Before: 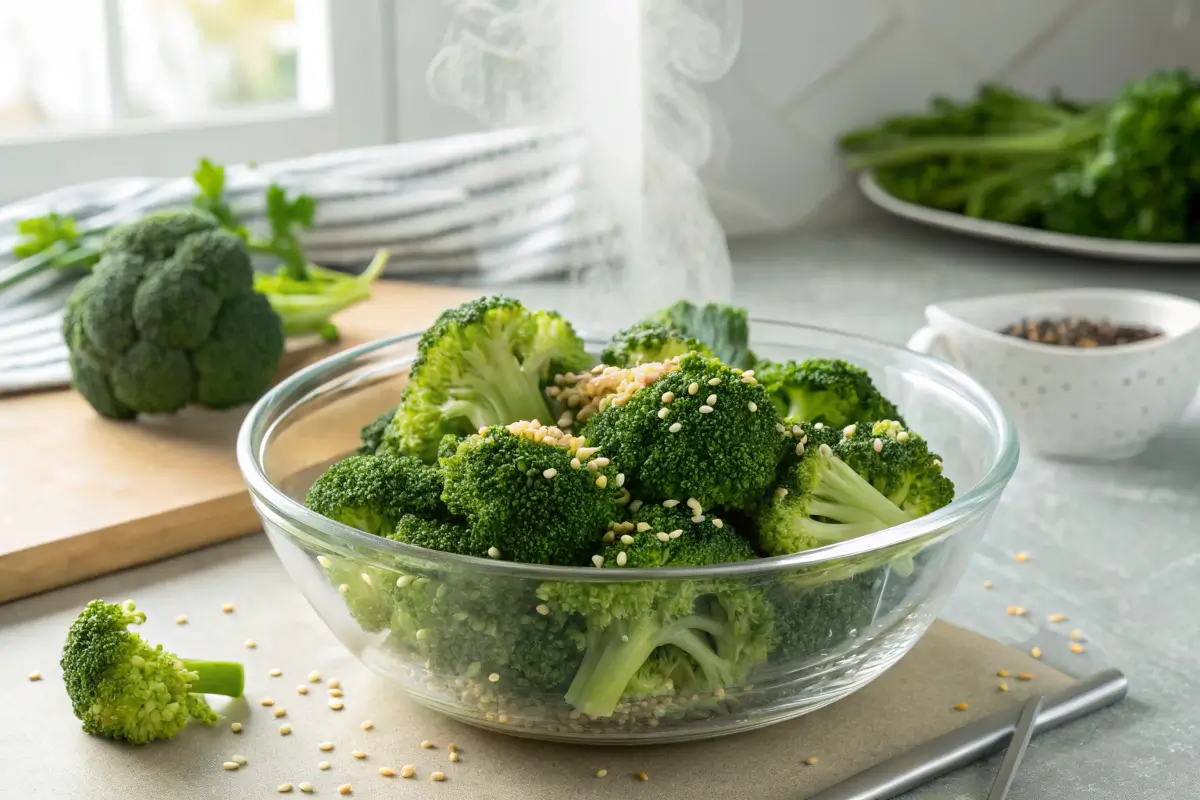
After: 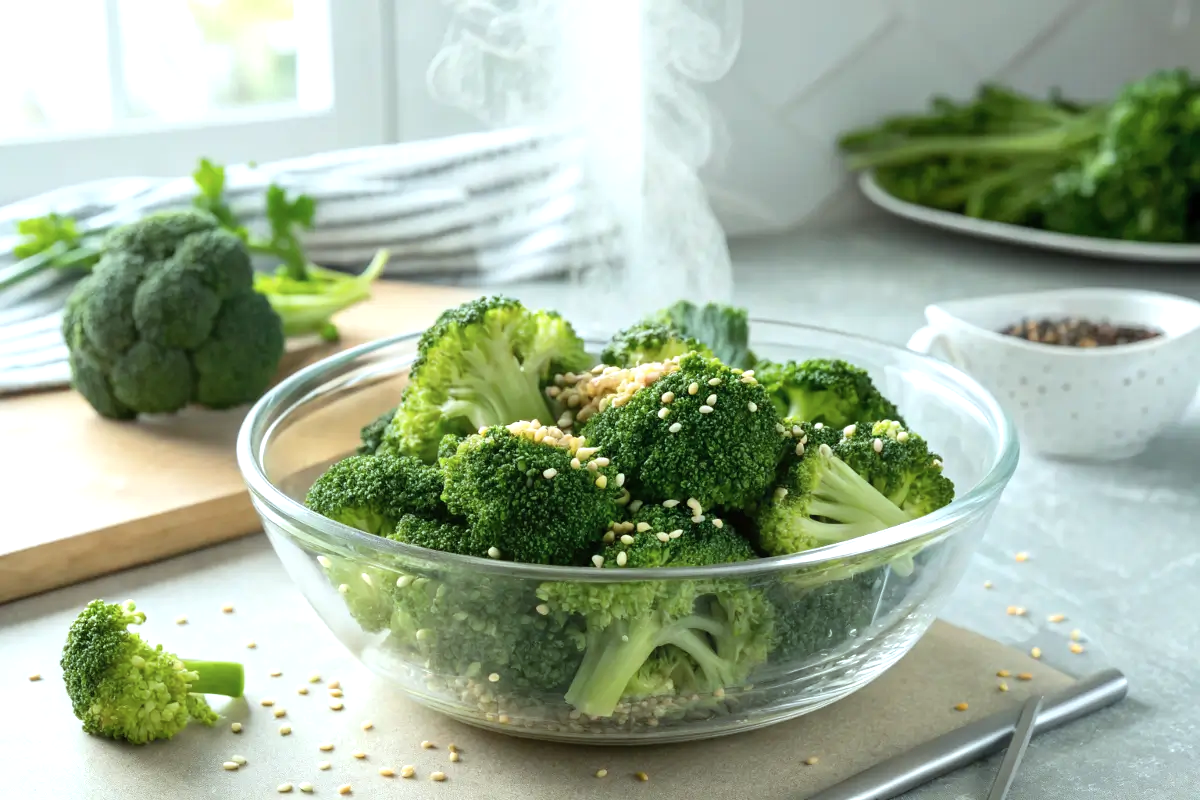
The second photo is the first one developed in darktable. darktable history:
shadows and highlights: radius 110.44, shadows 51.12, white point adjustment 9, highlights -3.6, soften with gaussian
color calibration: illuminant Planckian (black body), adaptation linear Bradford (ICC v4), x 0.36, y 0.366, temperature 4498.47 K
